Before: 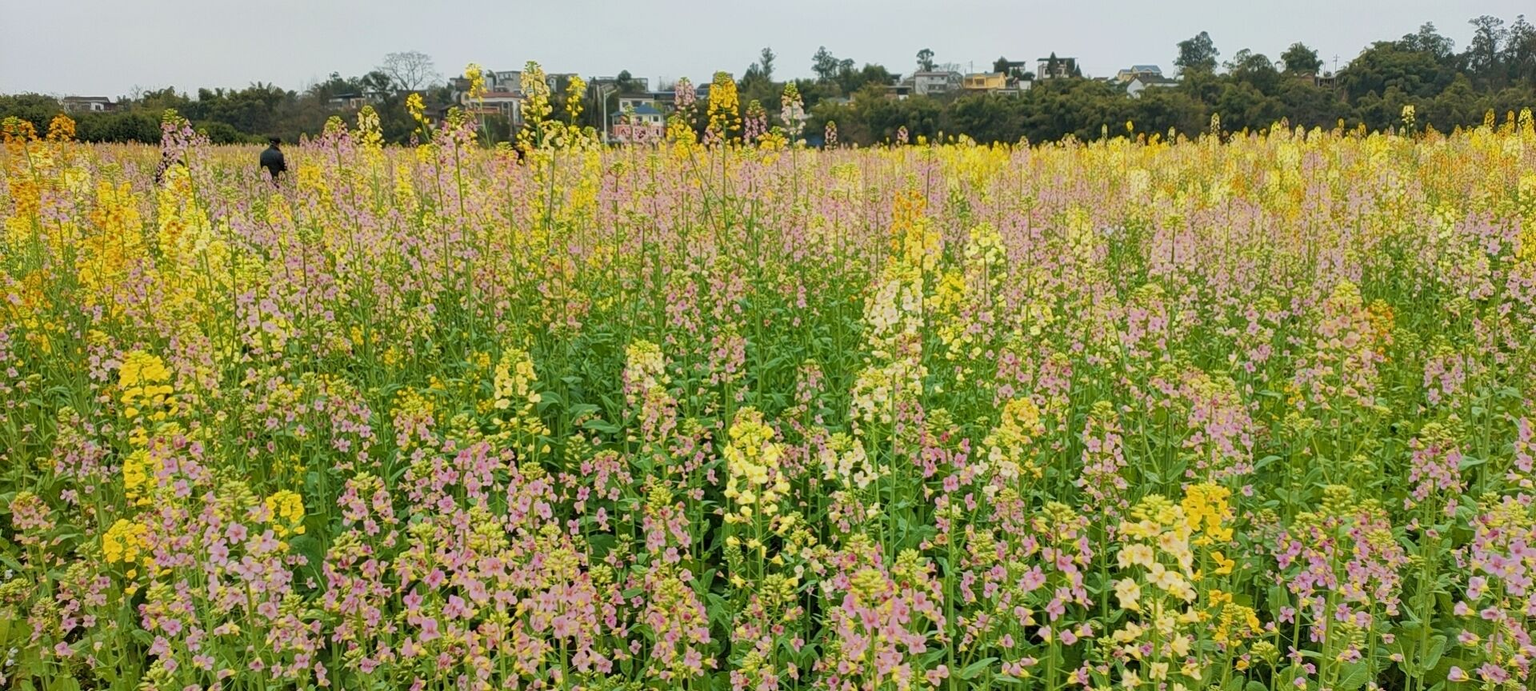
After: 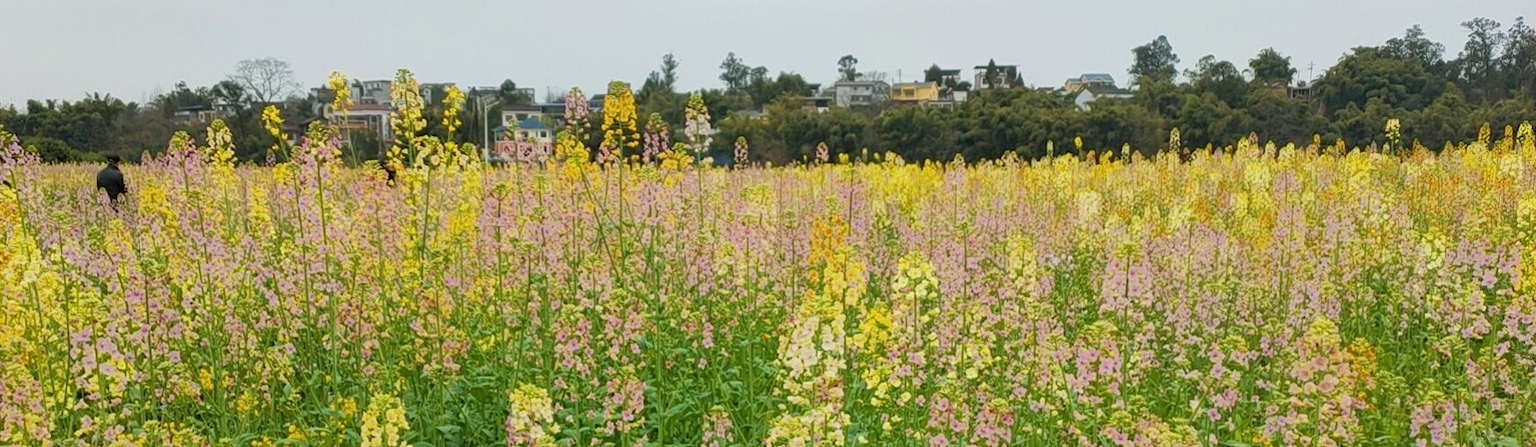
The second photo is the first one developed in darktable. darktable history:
crop and rotate: left 11.361%, bottom 42.49%
